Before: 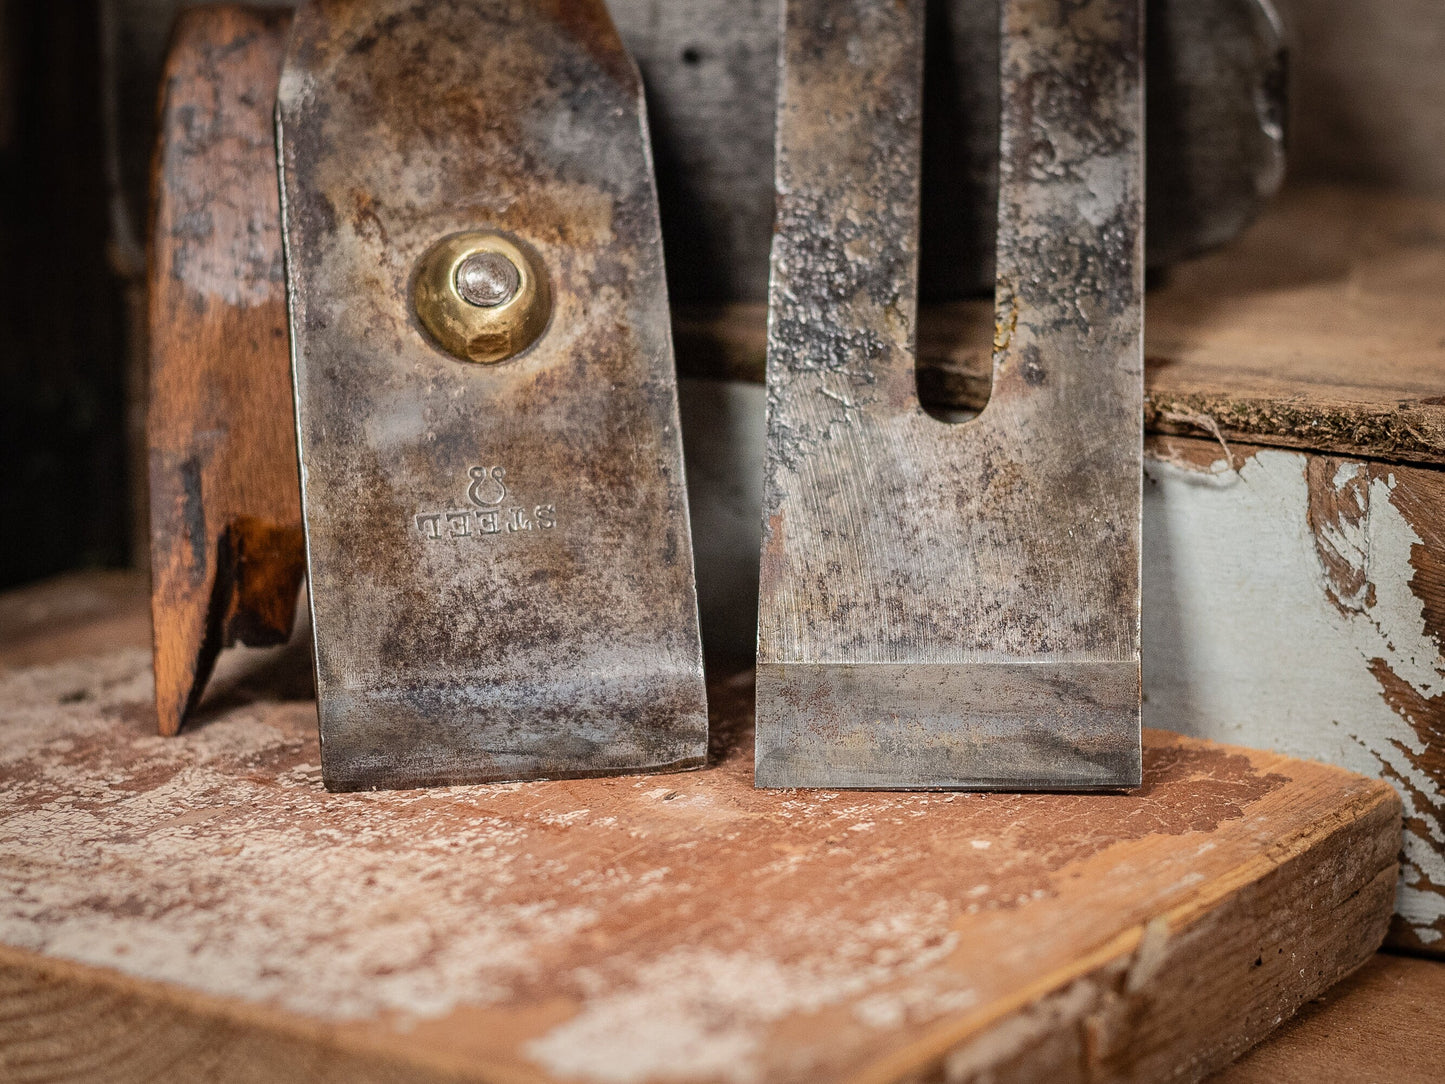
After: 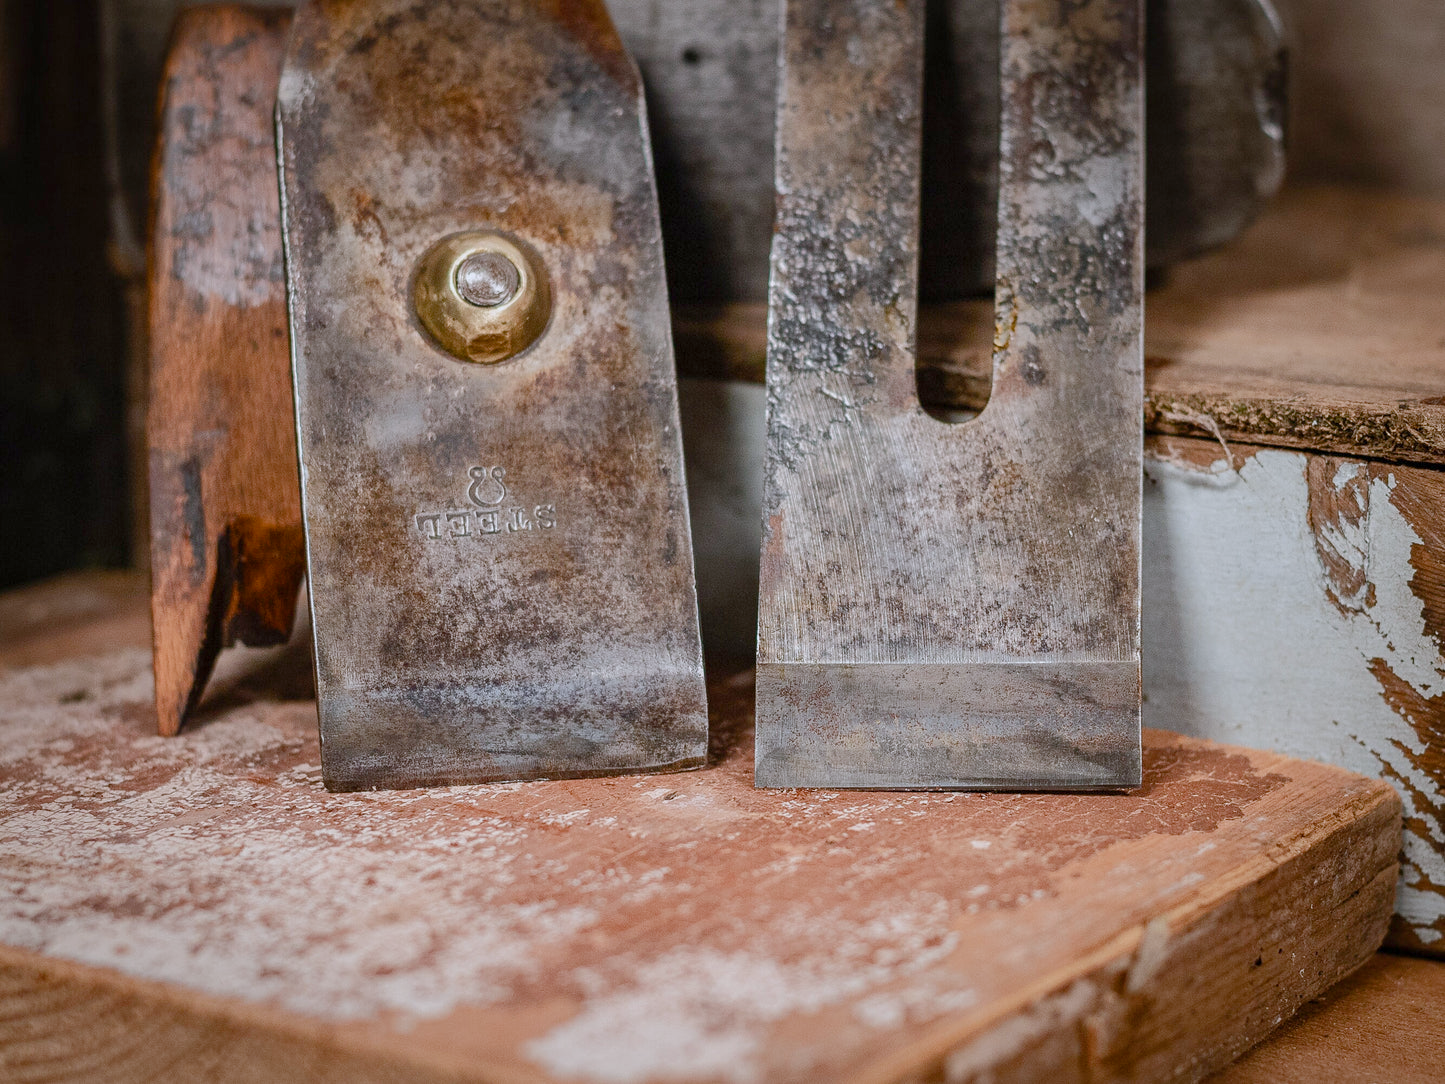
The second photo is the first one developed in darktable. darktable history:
color balance rgb: shadows lift › chroma 1%, shadows lift › hue 113°, highlights gain › chroma 0.2%, highlights gain › hue 333°, perceptual saturation grading › global saturation 20%, perceptual saturation grading › highlights -50%, perceptual saturation grading › shadows 25%, contrast -10%
color correction: highlights a* -0.772, highlights b* -8.92
